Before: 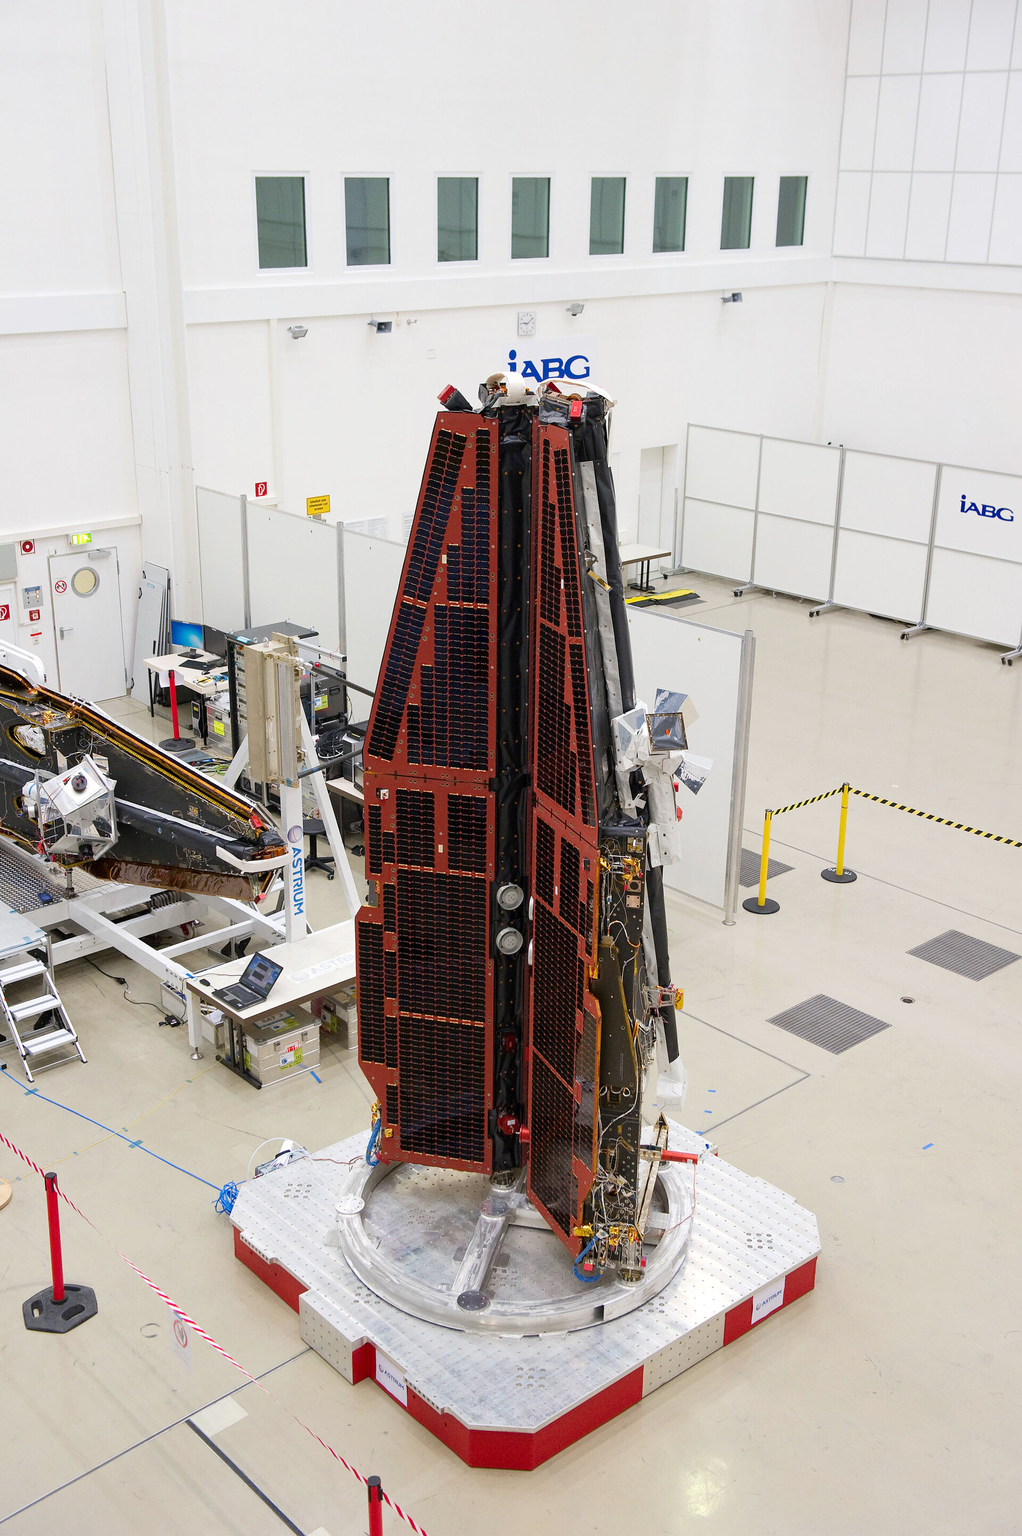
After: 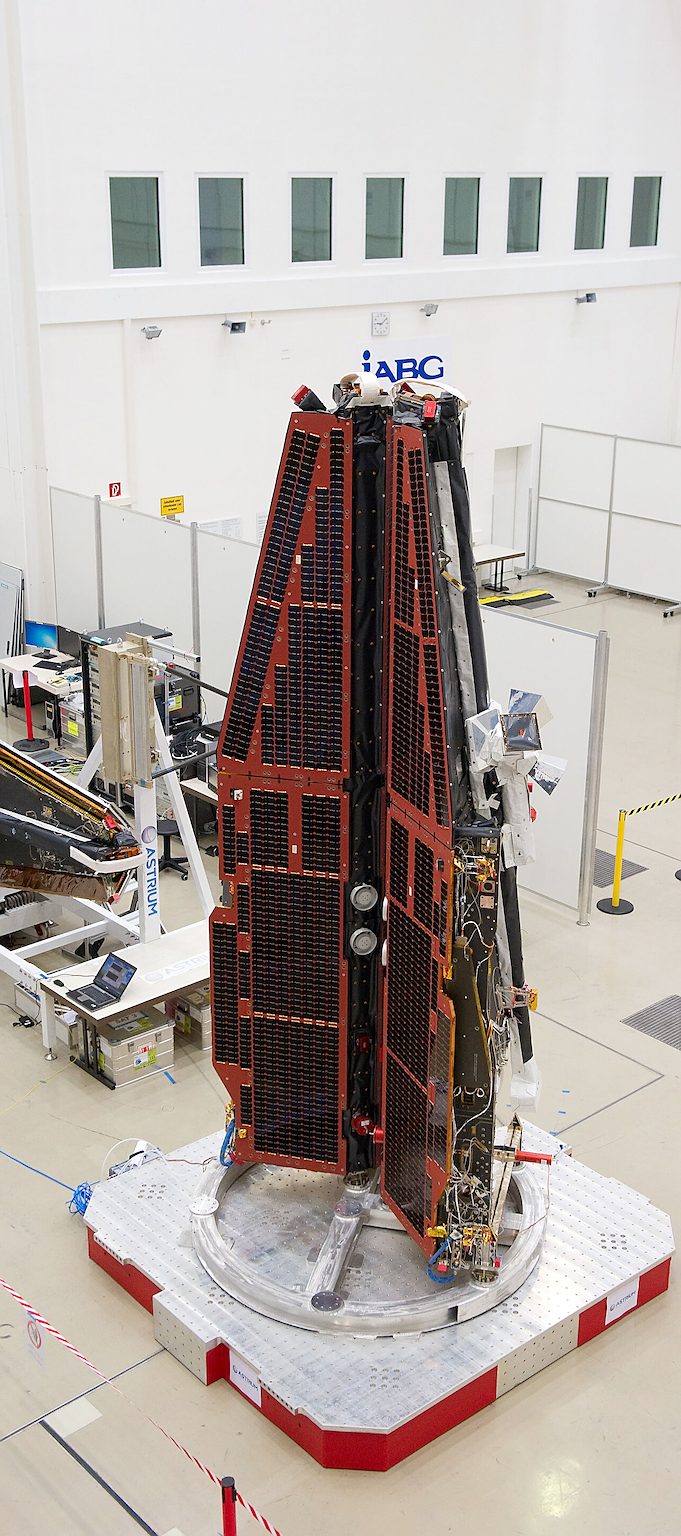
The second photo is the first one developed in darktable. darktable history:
crop and rotate: left 14.35%, right 18.937%
sharpen: on, module defaults
